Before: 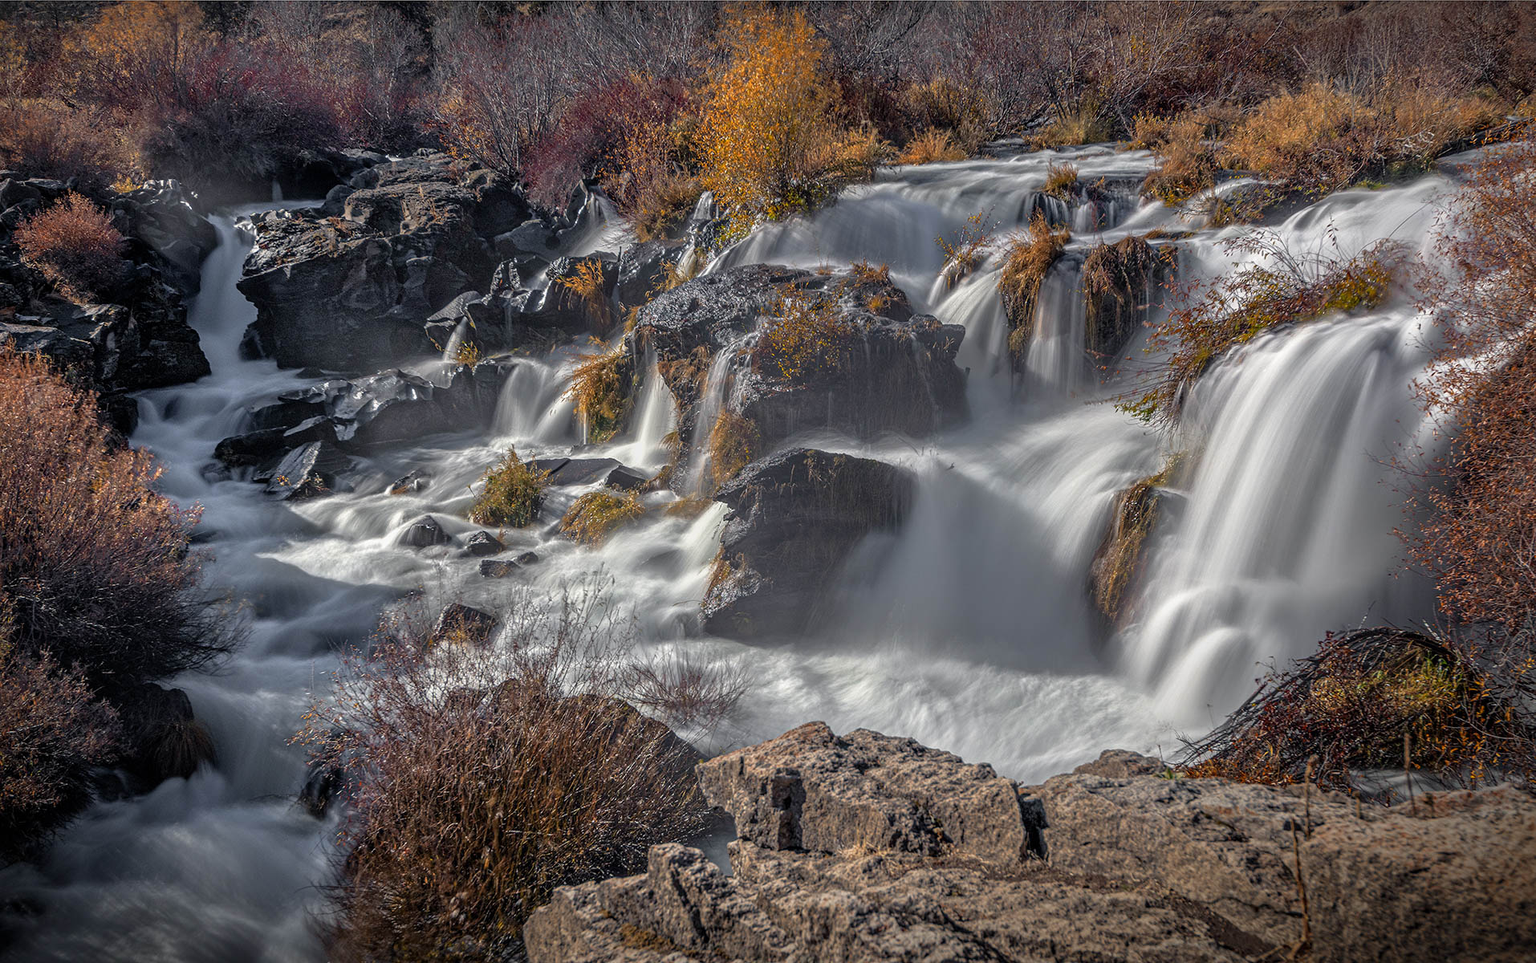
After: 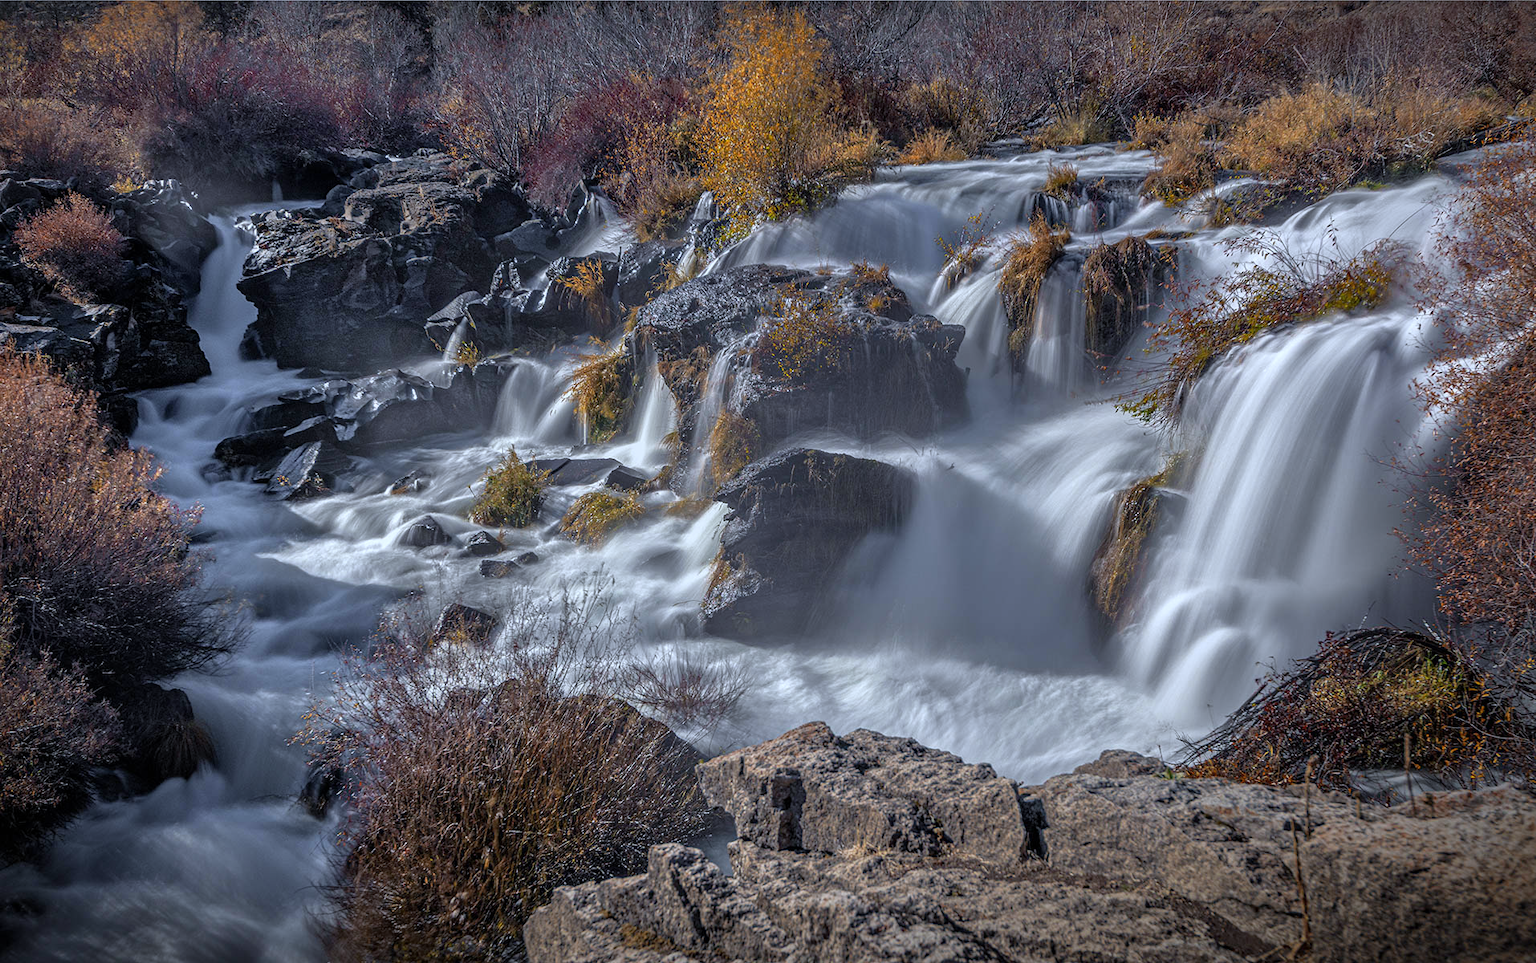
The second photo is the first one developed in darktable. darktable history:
shadows and highlights: shadows 19.13, highlights -83.41, soften with gaussian
white balance: red 0.931, blue 1.11
